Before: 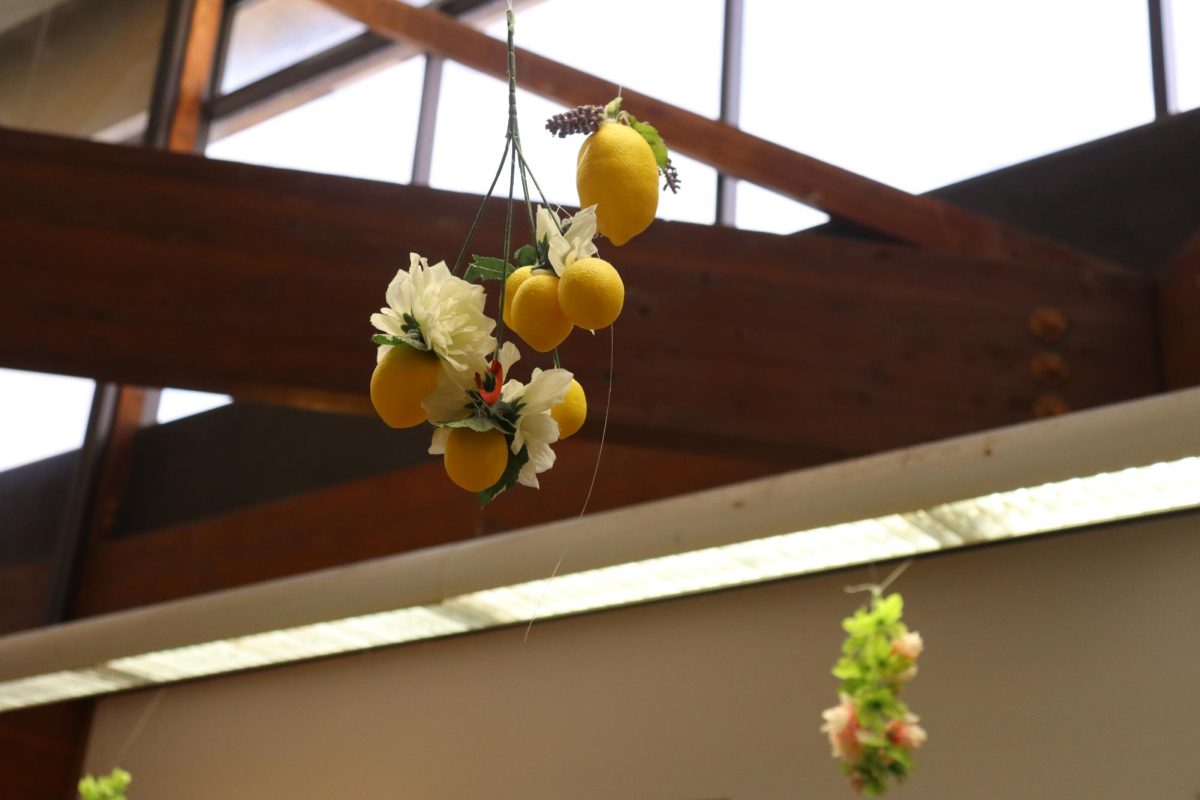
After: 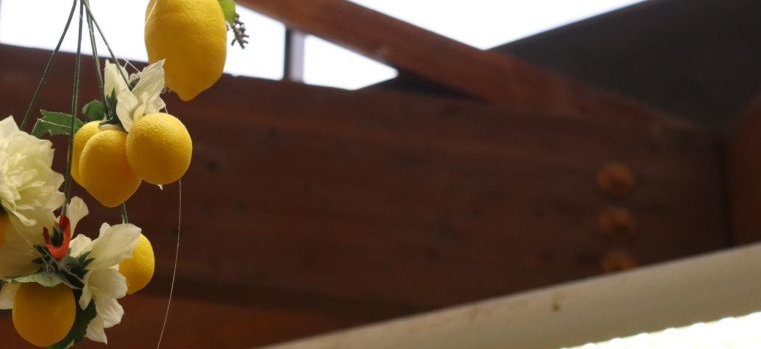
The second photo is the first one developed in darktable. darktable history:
crop: left 36.056%, top 18.215%, right 0.461%, bottom 38.153%
